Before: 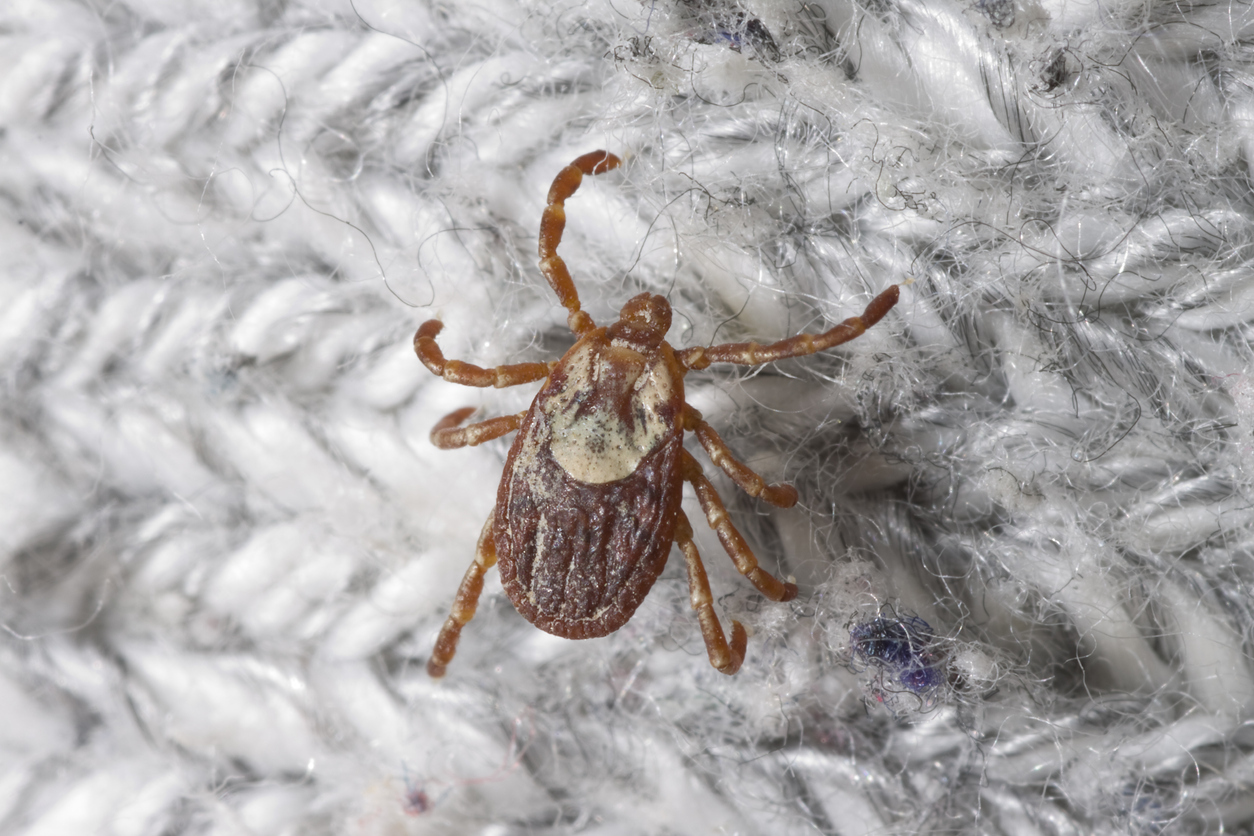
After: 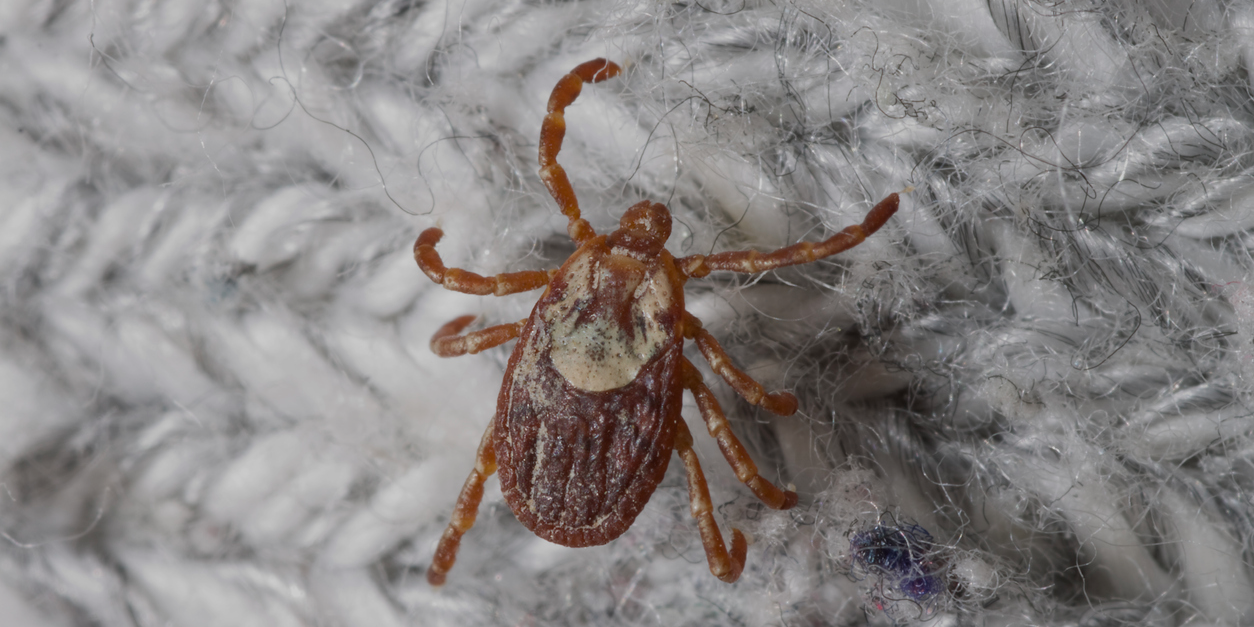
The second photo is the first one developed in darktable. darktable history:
crop: top 11.038%, bottom 13.962%
exposure: black level correction 0, exposure -0.721 EV, compensate highlight preservation false
